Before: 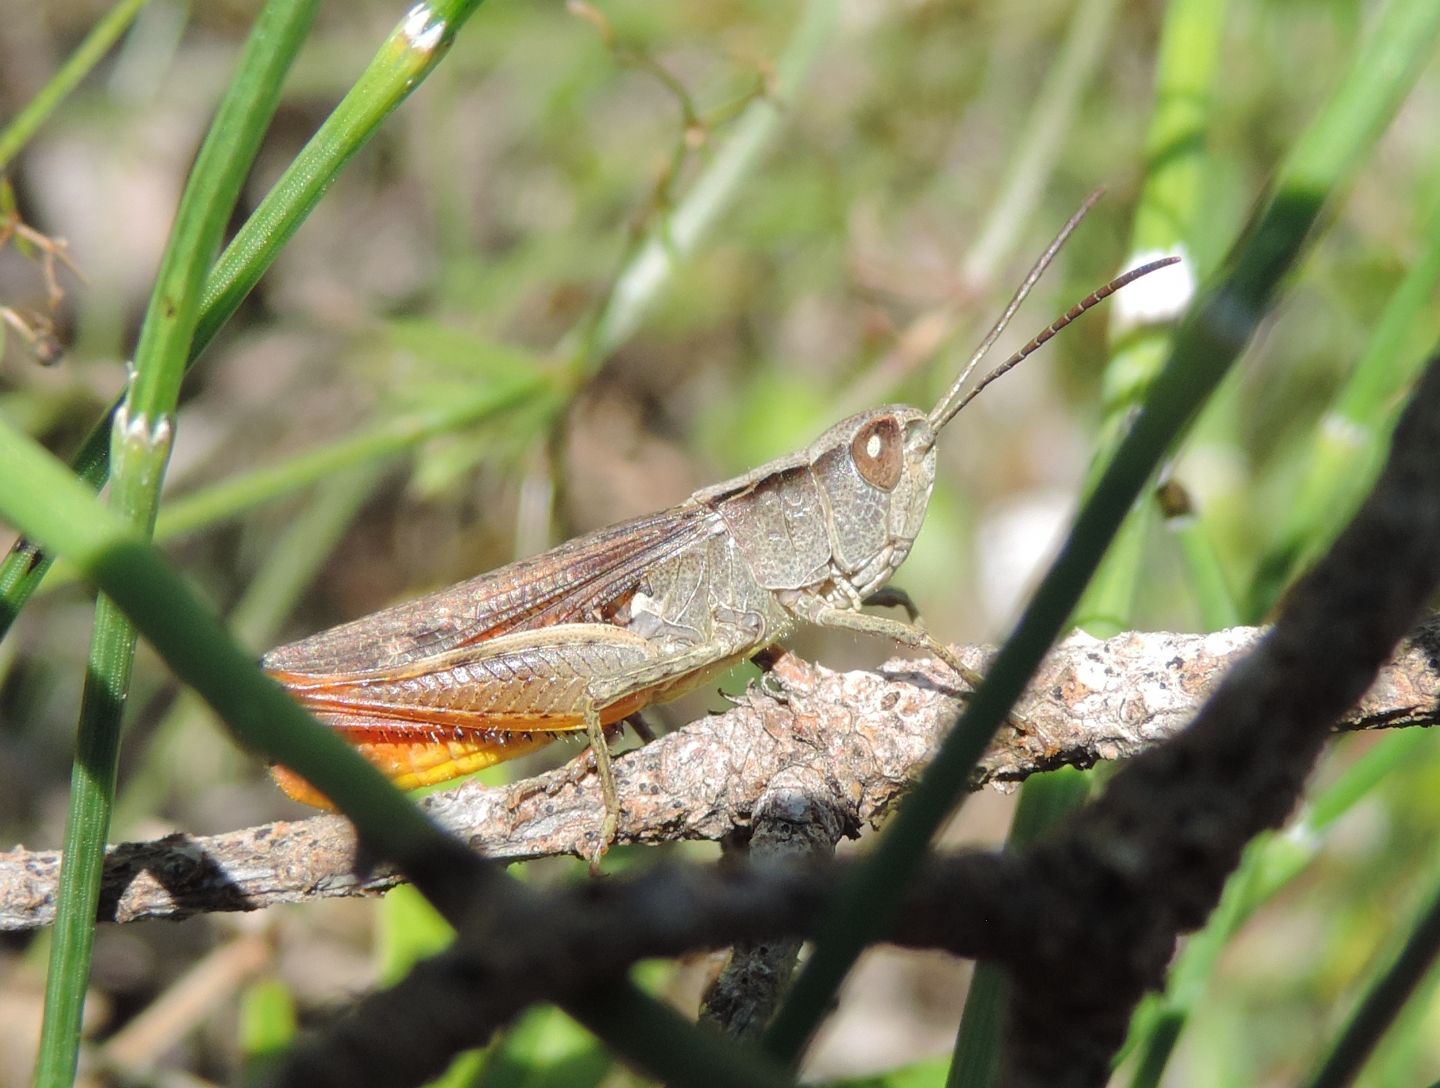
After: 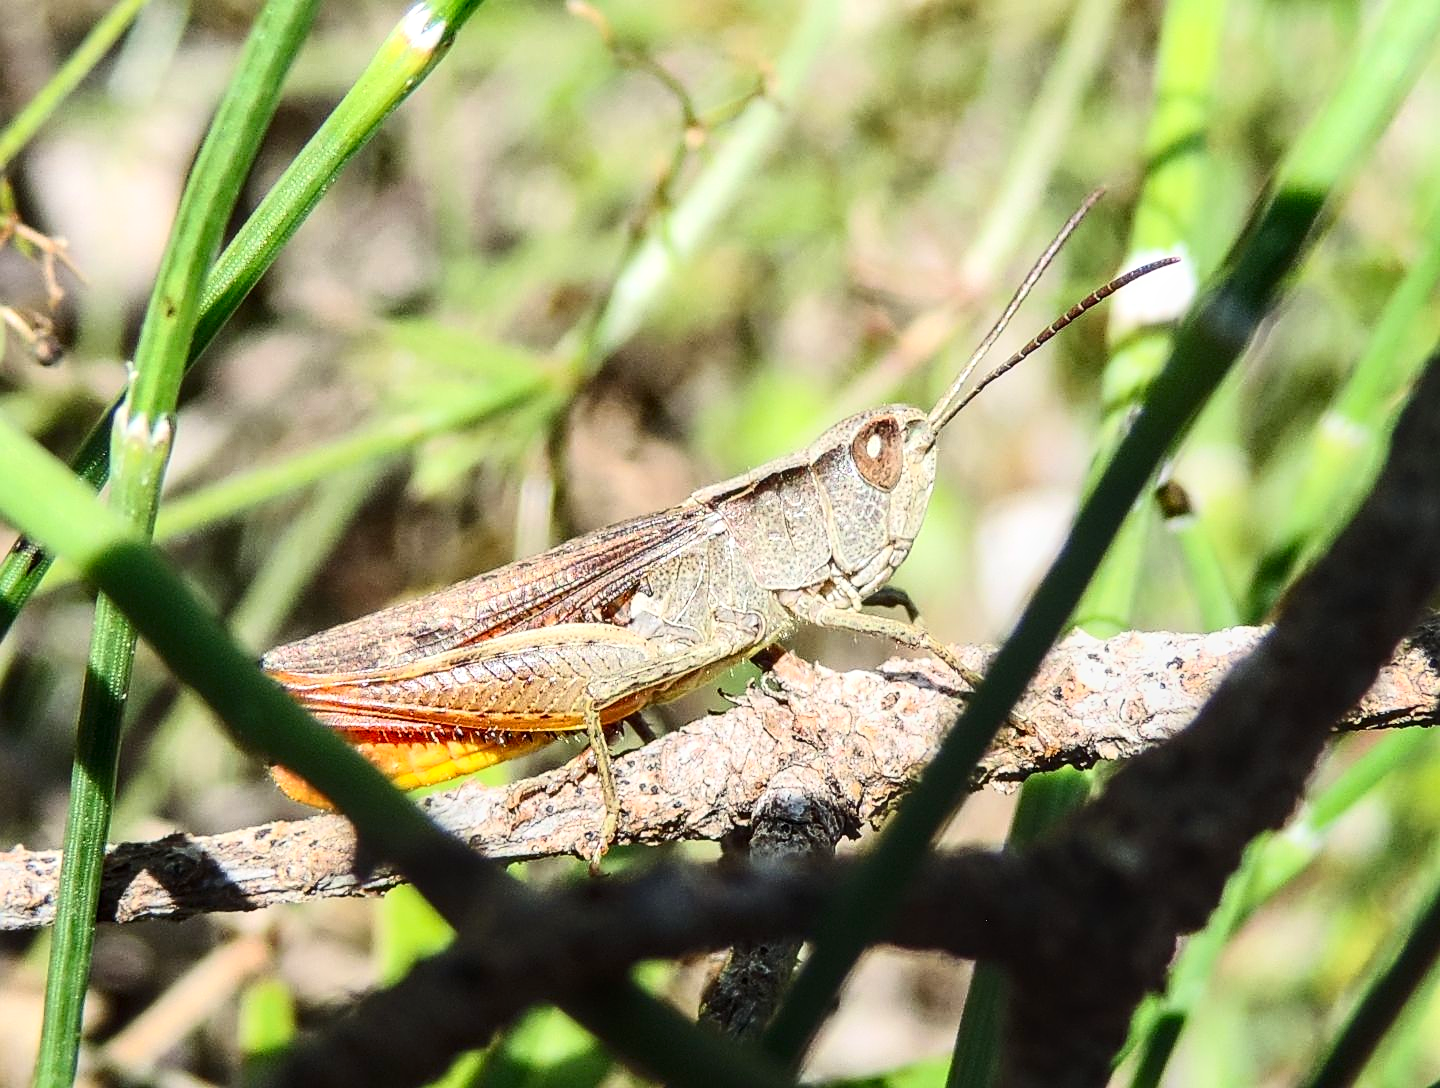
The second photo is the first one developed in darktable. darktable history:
contrast brightness saturation: contrast 0.4, brightness 0.1, saturation 0.21
local contrast: detail 130%
sharpen: on, module defaults
